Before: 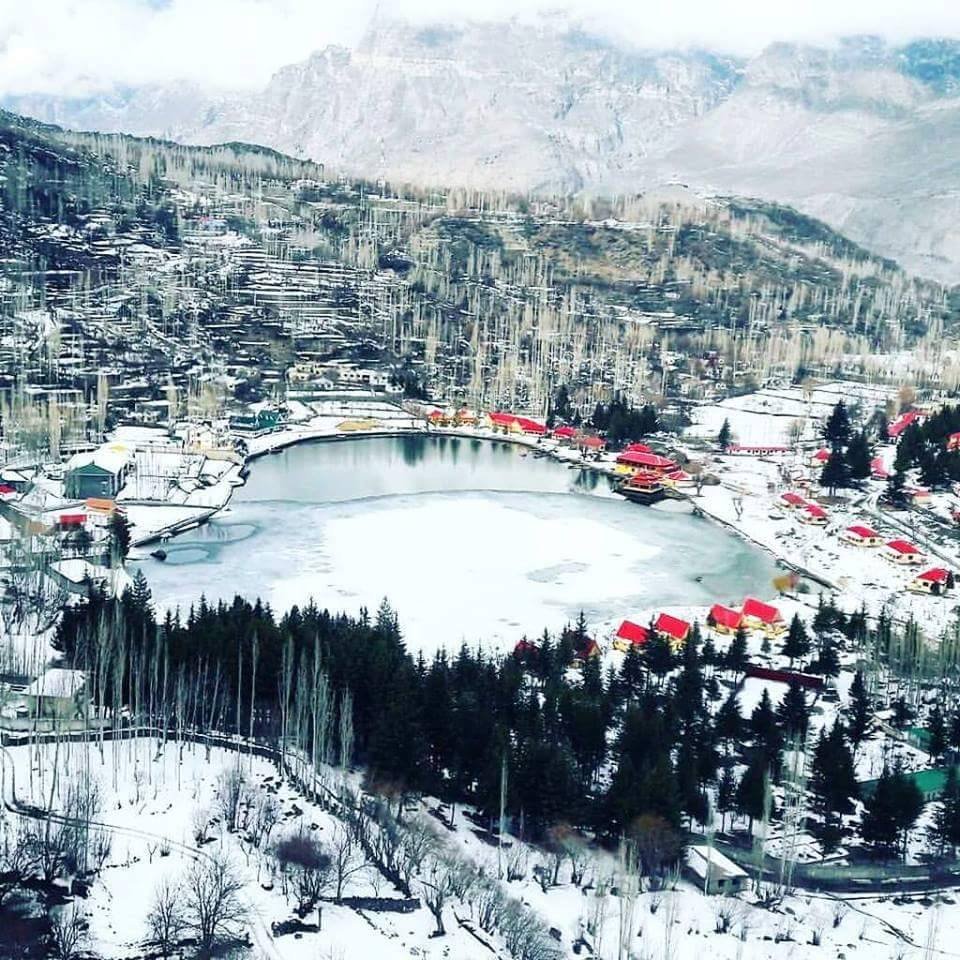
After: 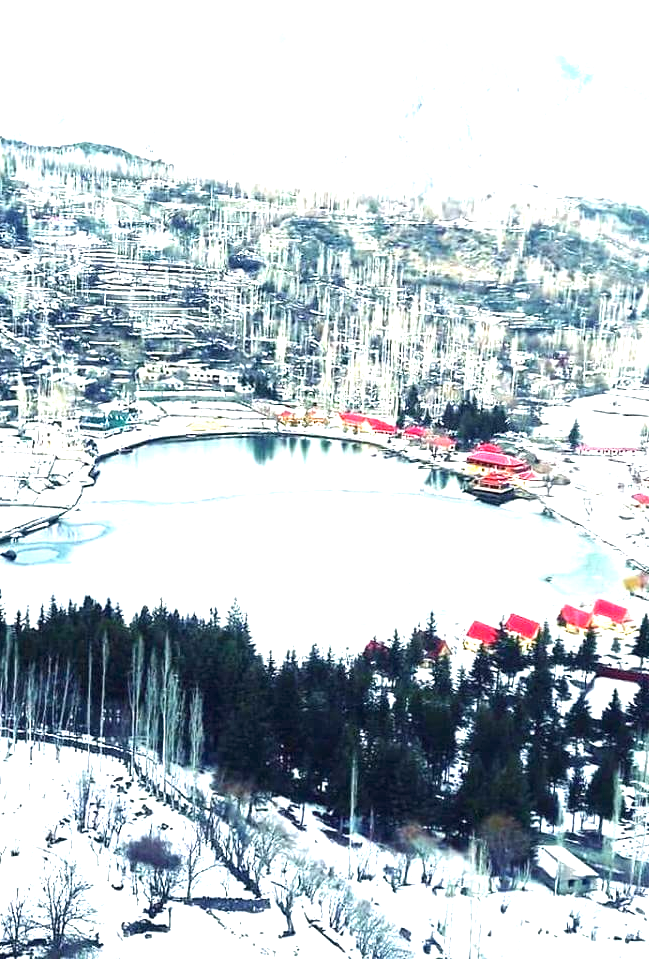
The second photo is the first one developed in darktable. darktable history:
crop and rotate: left 15.702%, right 16.667%
exposure: black level correction 0, exposure 1.199 EV, compensate highlight preservation false
